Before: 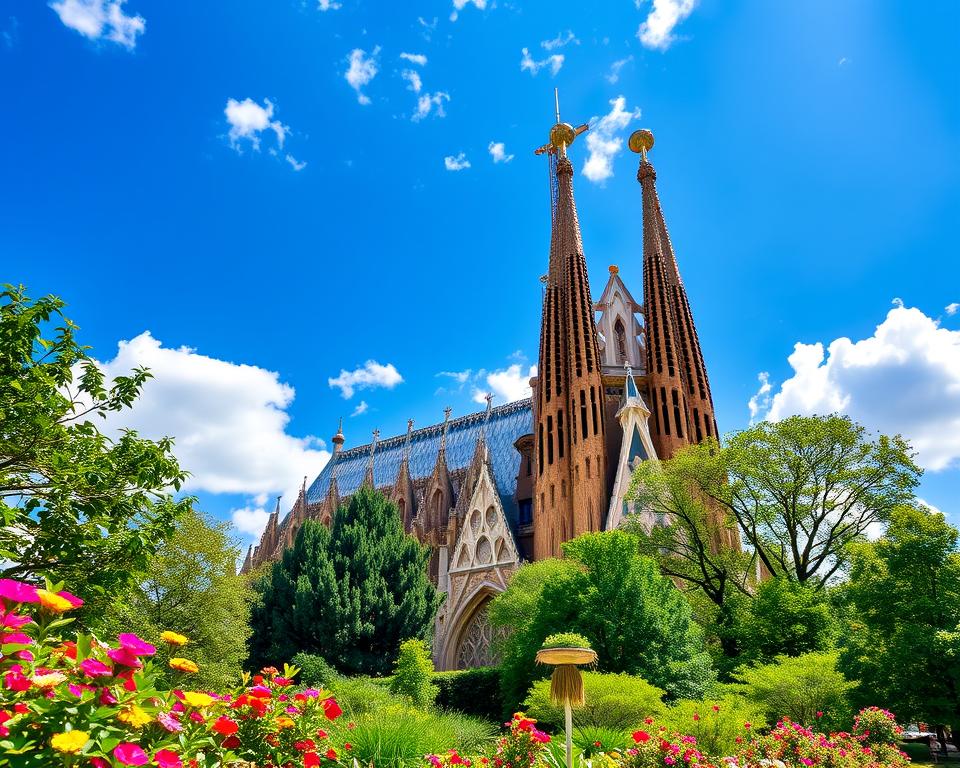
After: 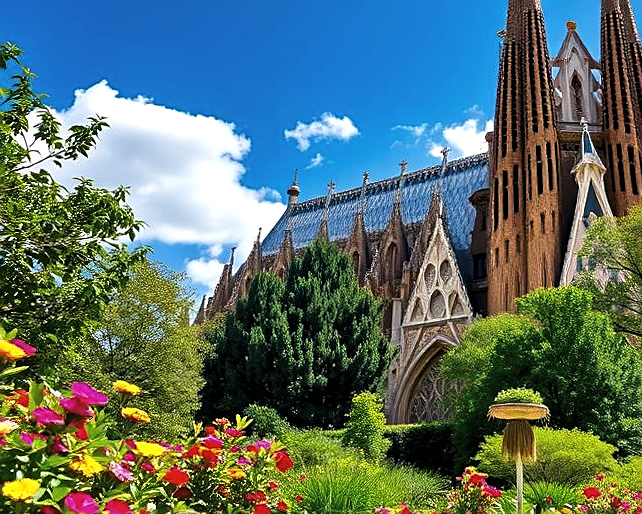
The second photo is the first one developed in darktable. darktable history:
sharpen: on, module defaults
exposure: black level correction -0.003, exposure 0.04 EV, compensate highlight preservation false
crop and rotate: angle -0.82°, left 3.85%, top 31.828%, right 27.992%
levels: levels [0.029, 0.545, 0.971]
